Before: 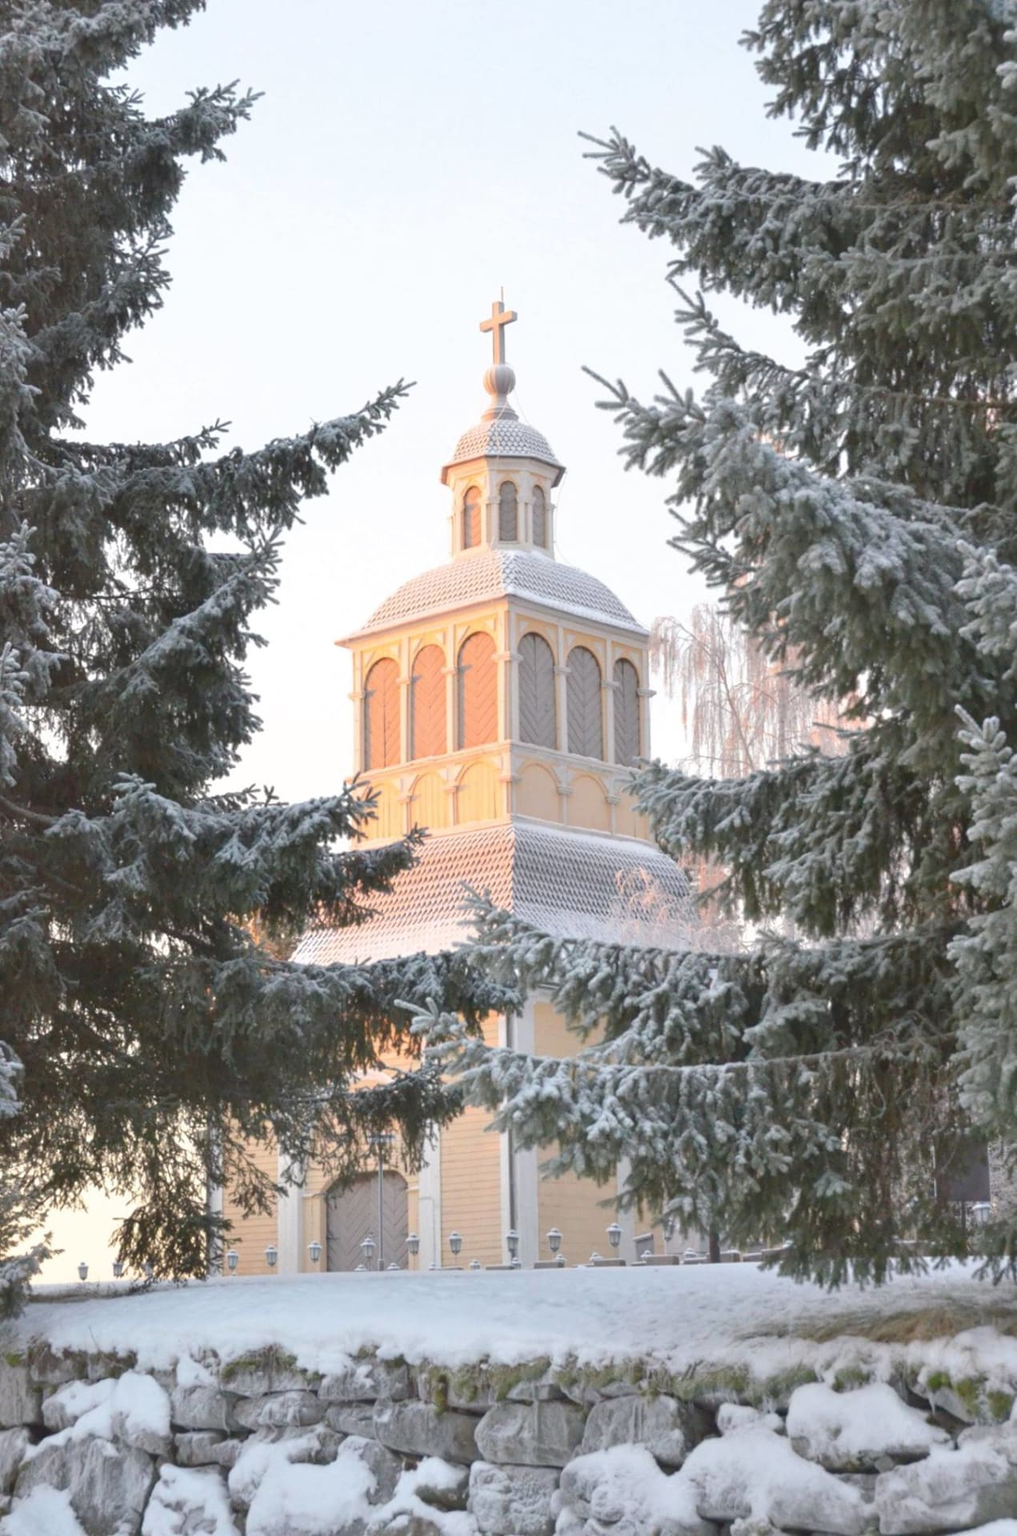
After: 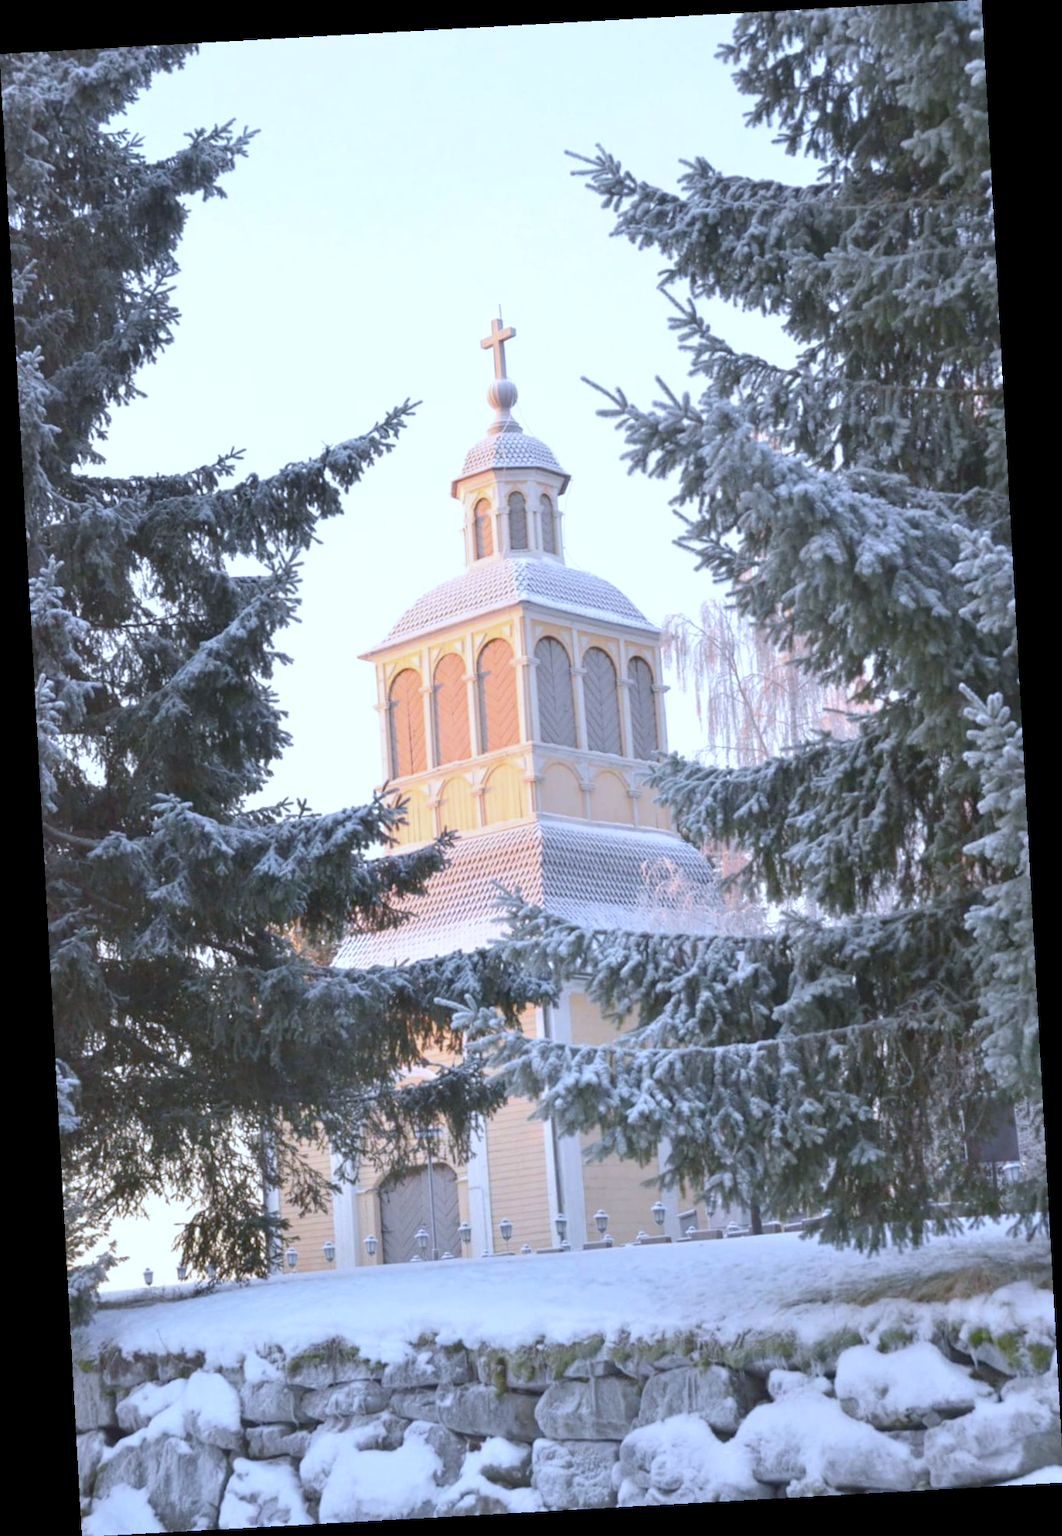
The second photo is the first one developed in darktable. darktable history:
white balance: red 0.948, green 1.02, blue 1.176
rotate and perspective: rotation -3.18°, automatic cropping off
